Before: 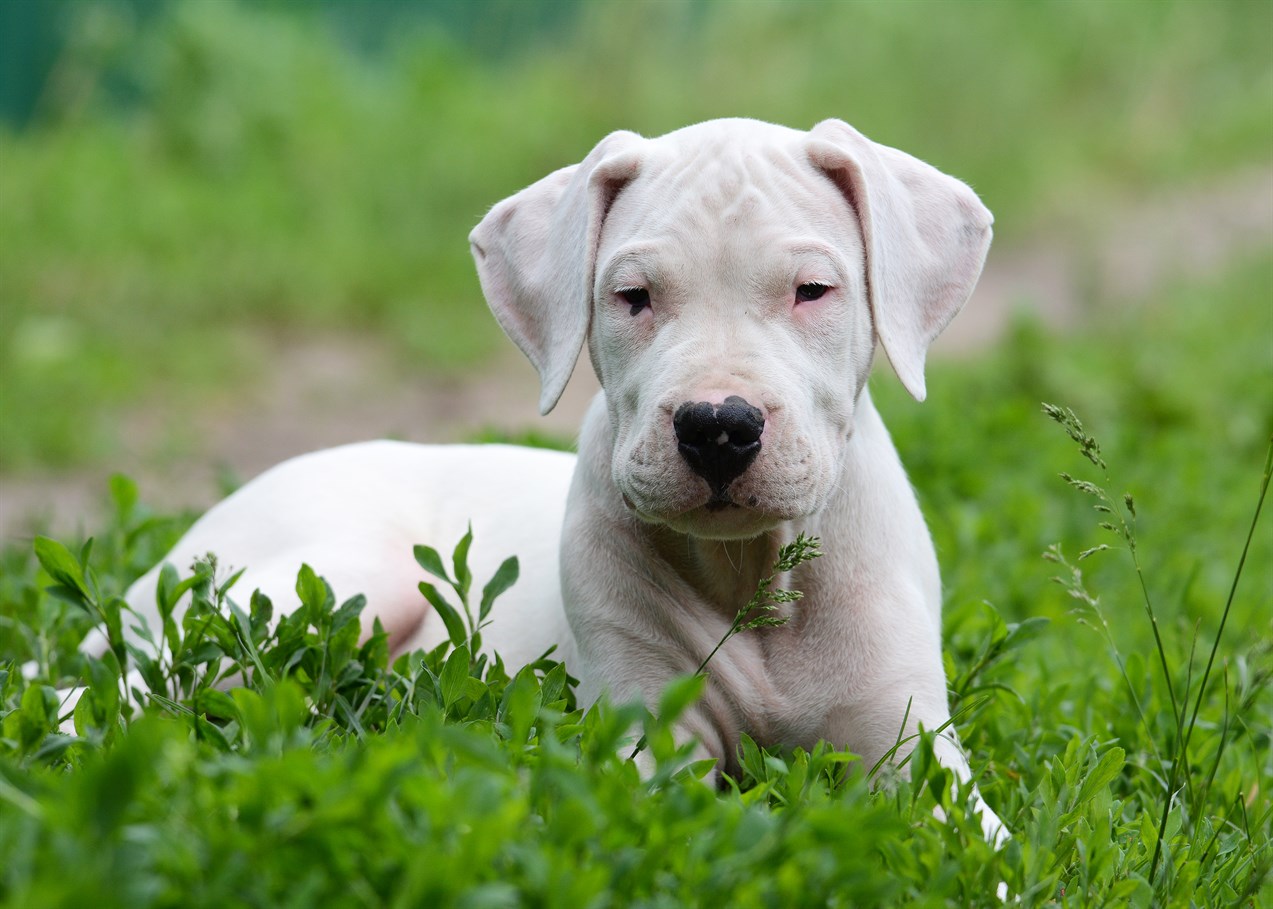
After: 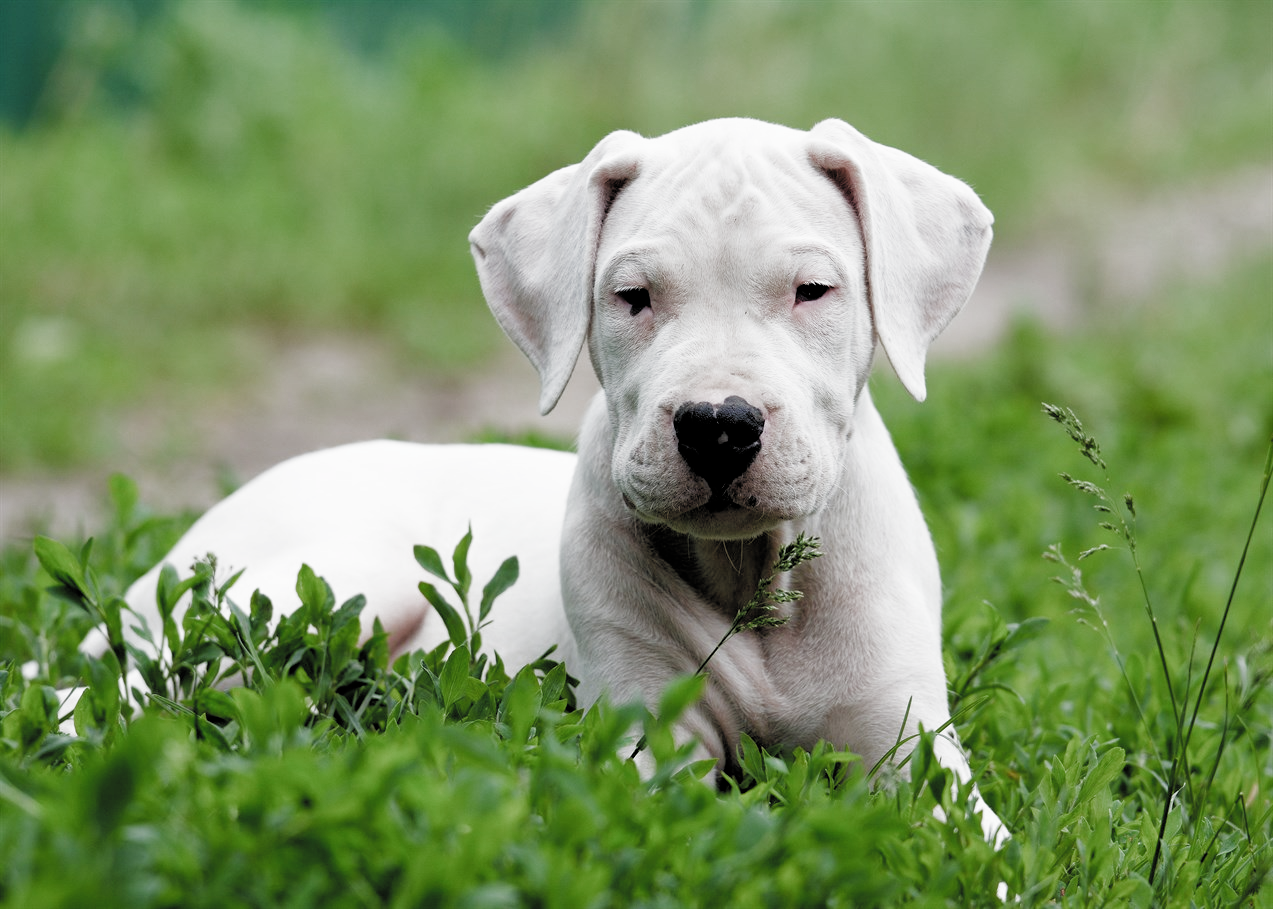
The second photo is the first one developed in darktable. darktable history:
filmic rgb: black relative exposure -3.81 EV, white relative exposure 3.48 EV, hardness 2.65, contrast 1.102, preserve chrominance RGB euclidean norm (legacy), color science v4 (2020), iterations of high-quality reconstruction 0
